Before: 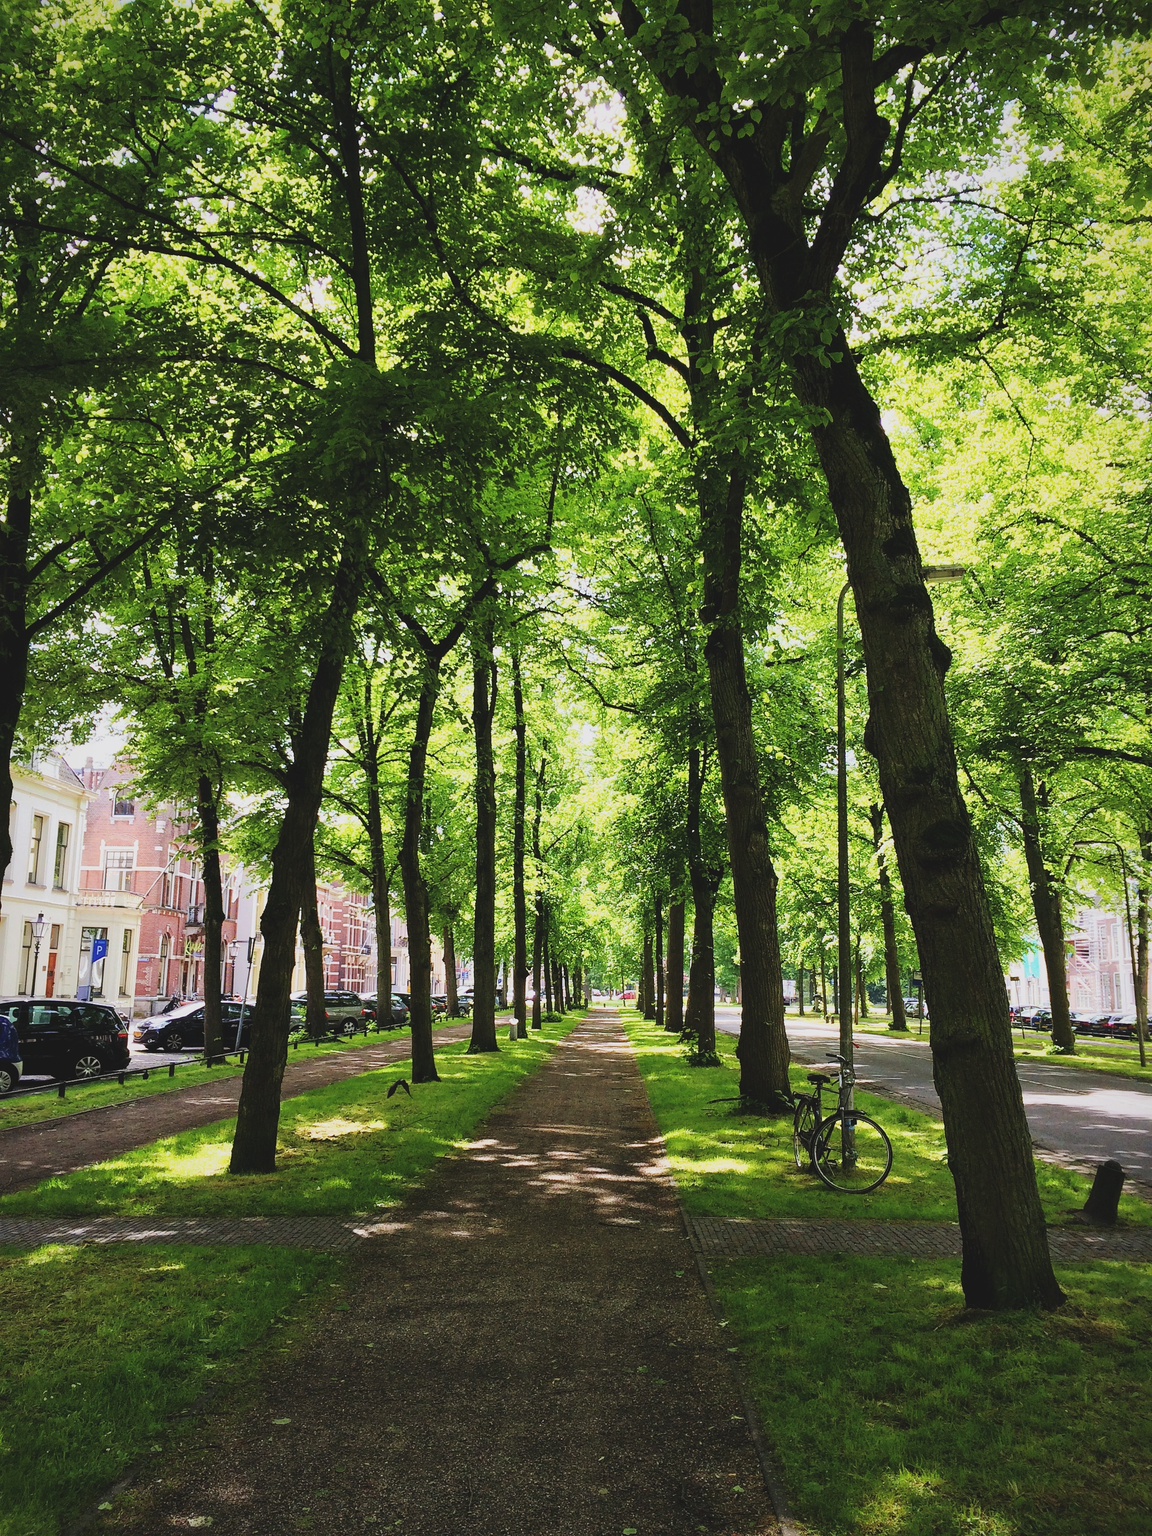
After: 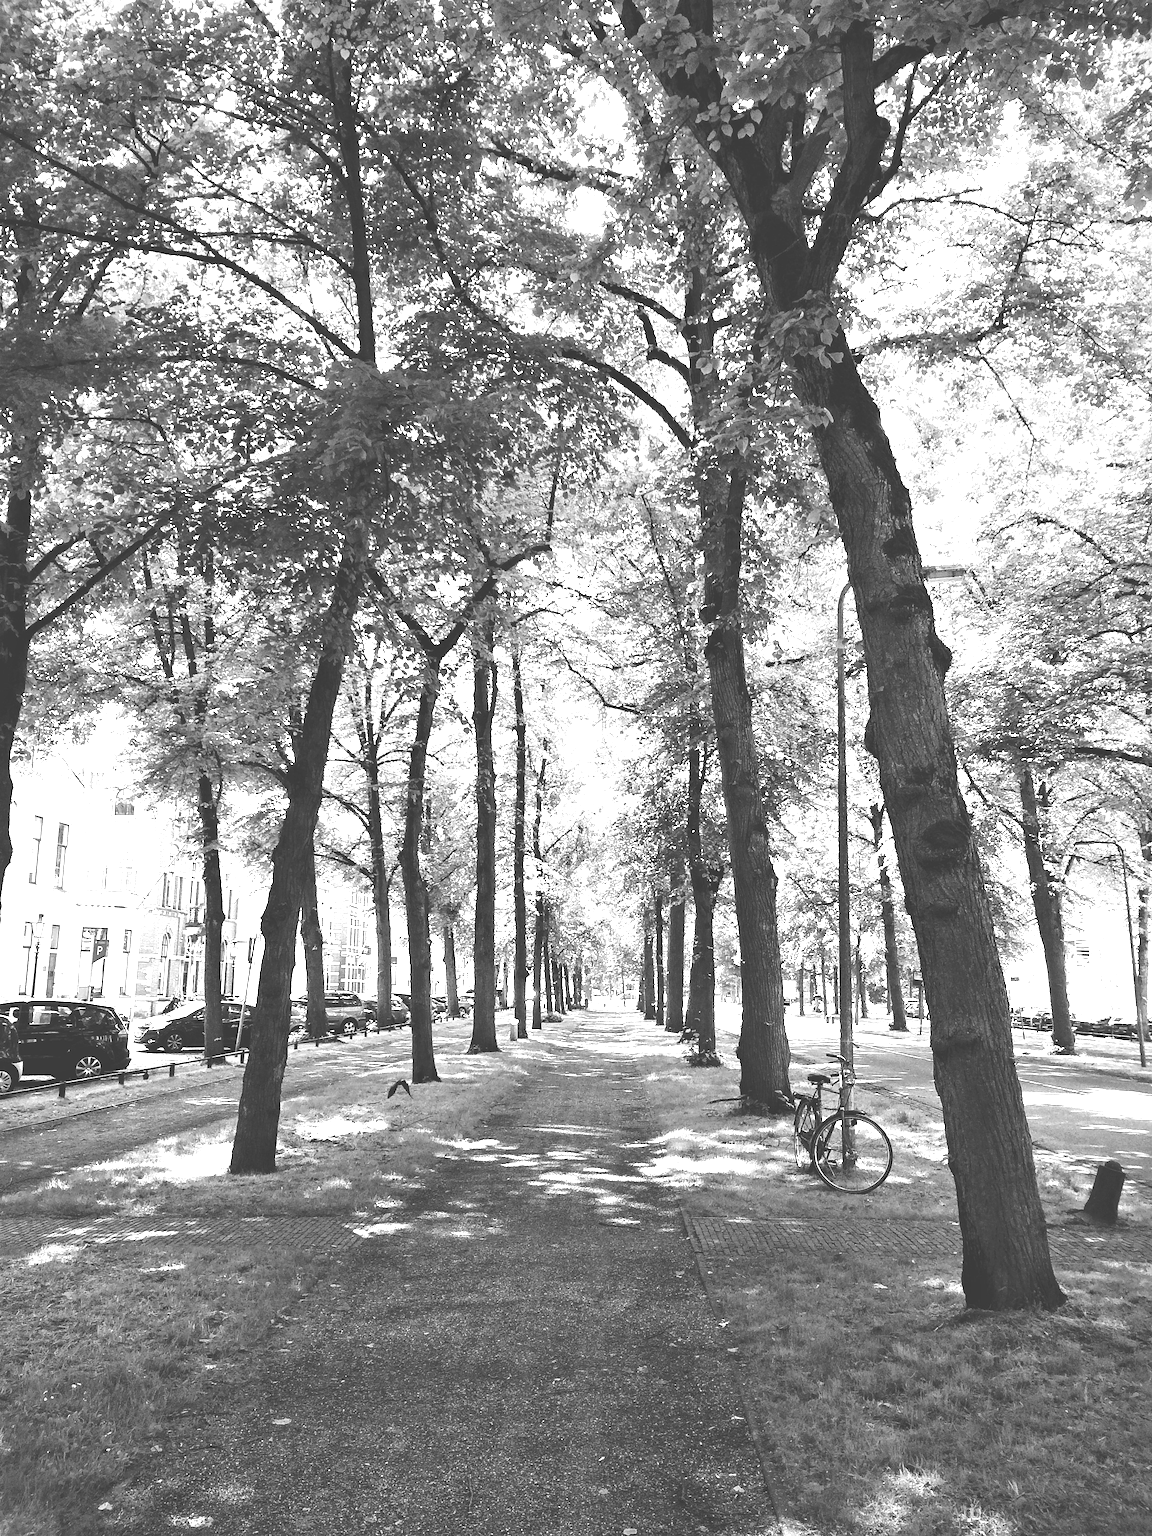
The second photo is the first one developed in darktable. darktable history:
white balance: red 0.986, blue 1.01
exposure: exposure 2 EV, compensate exposure bias true, compensate highlight preservation false
monochrome: on, module defaults
color balance: input saturation 134.34%, contrast -10.04%, contrast fulcrum 19.67%, output saturation 133.51%
